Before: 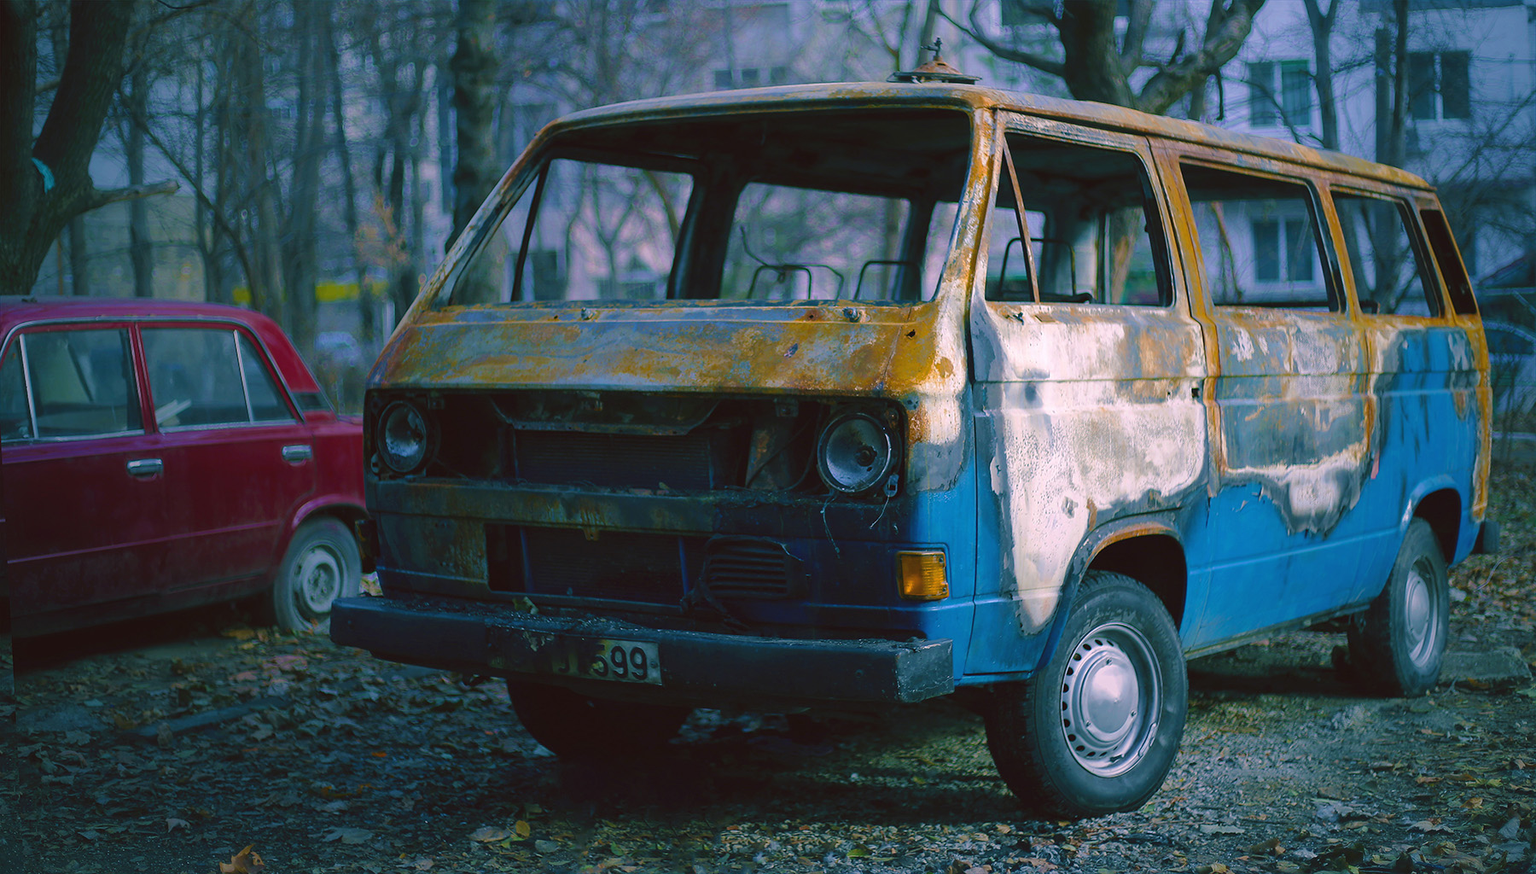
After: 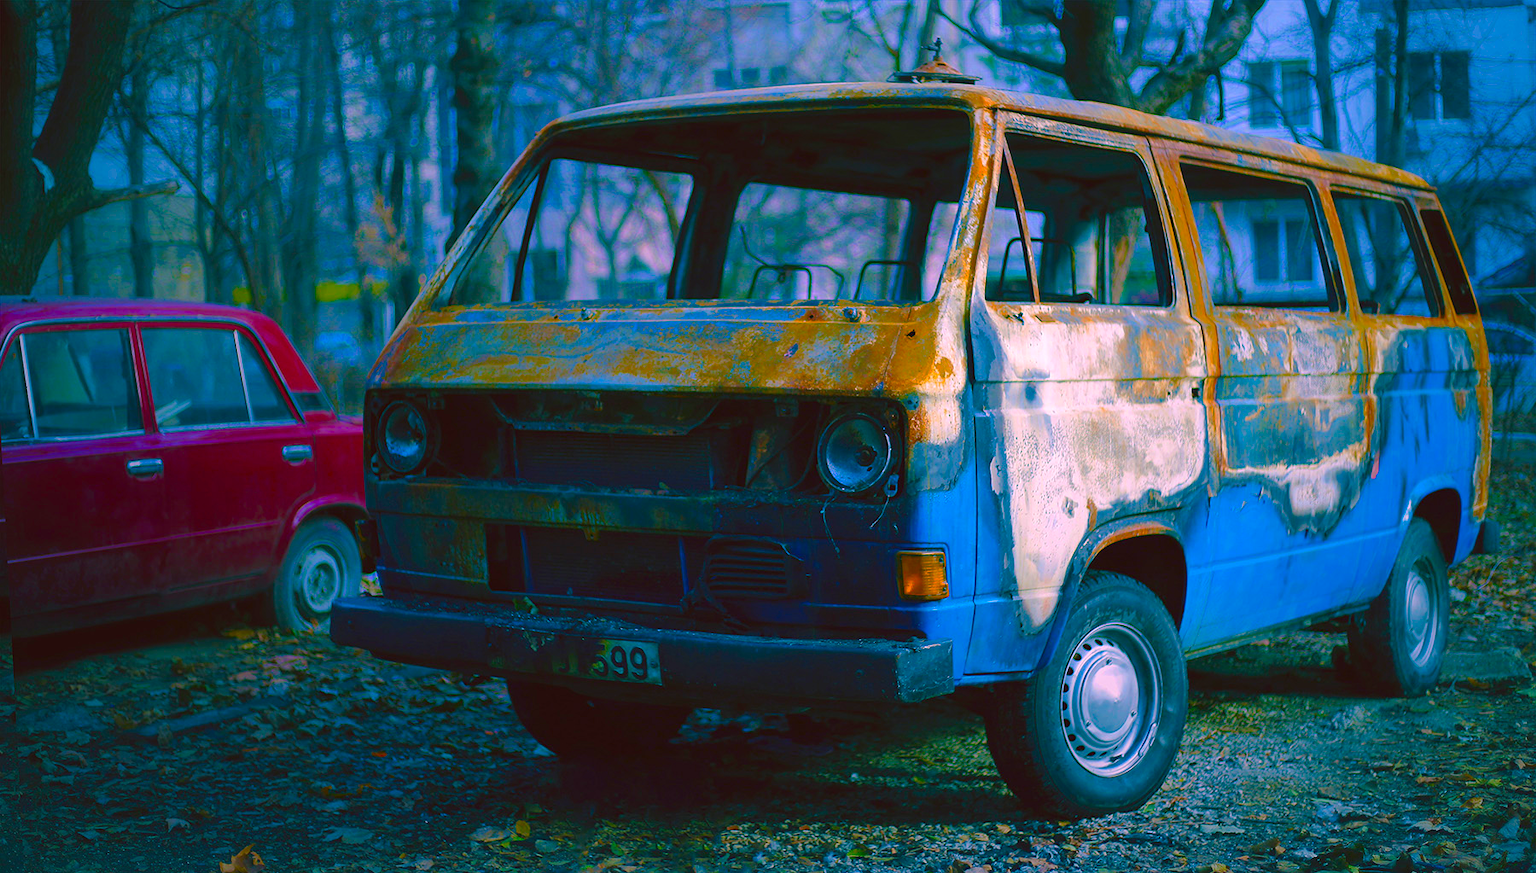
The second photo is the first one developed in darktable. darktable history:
color correction: highlights b* -0.007, saturation 1.83
tone equalizer: on, module defaults
